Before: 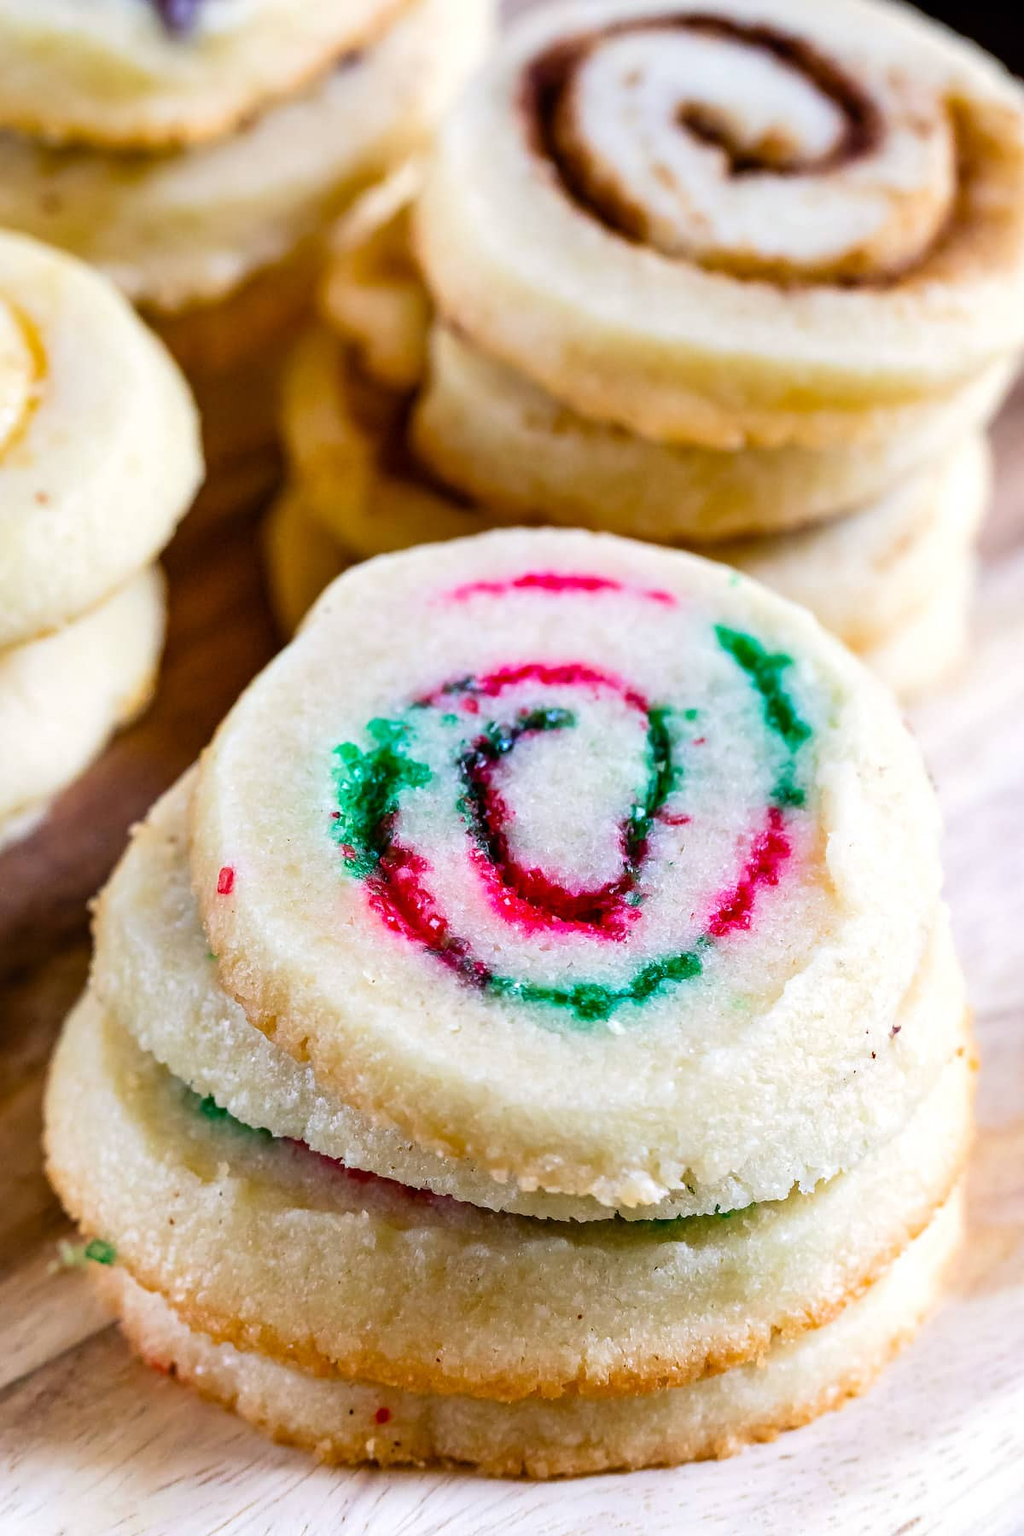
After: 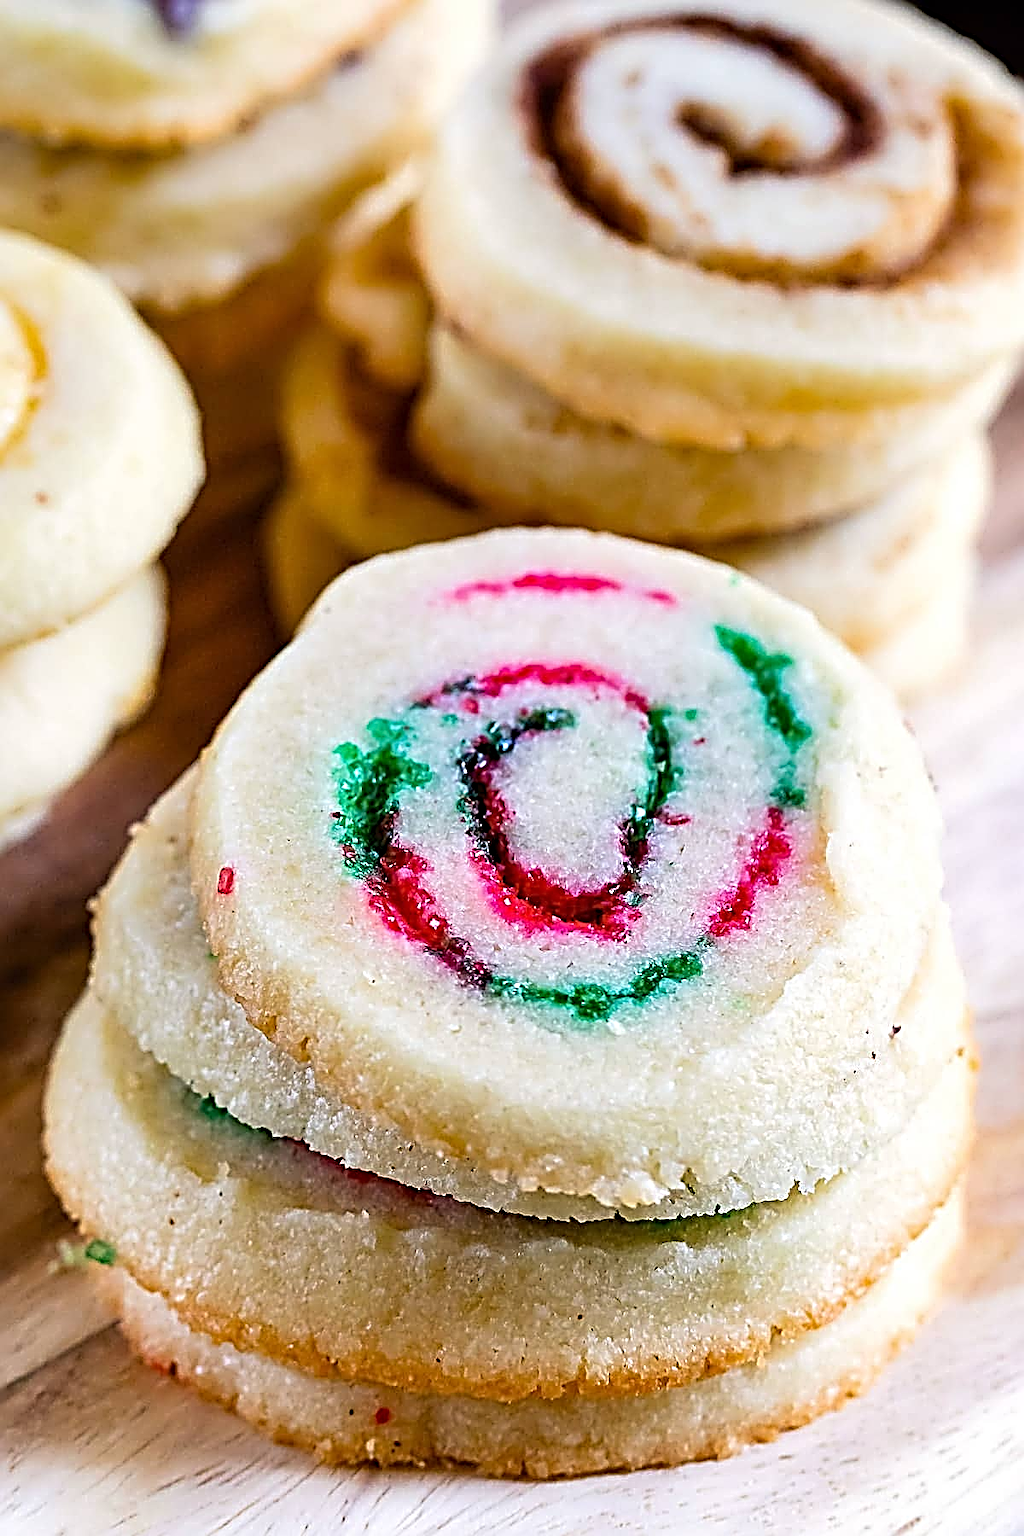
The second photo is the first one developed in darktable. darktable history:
sharpen: radius 3.139, amount 1.736
